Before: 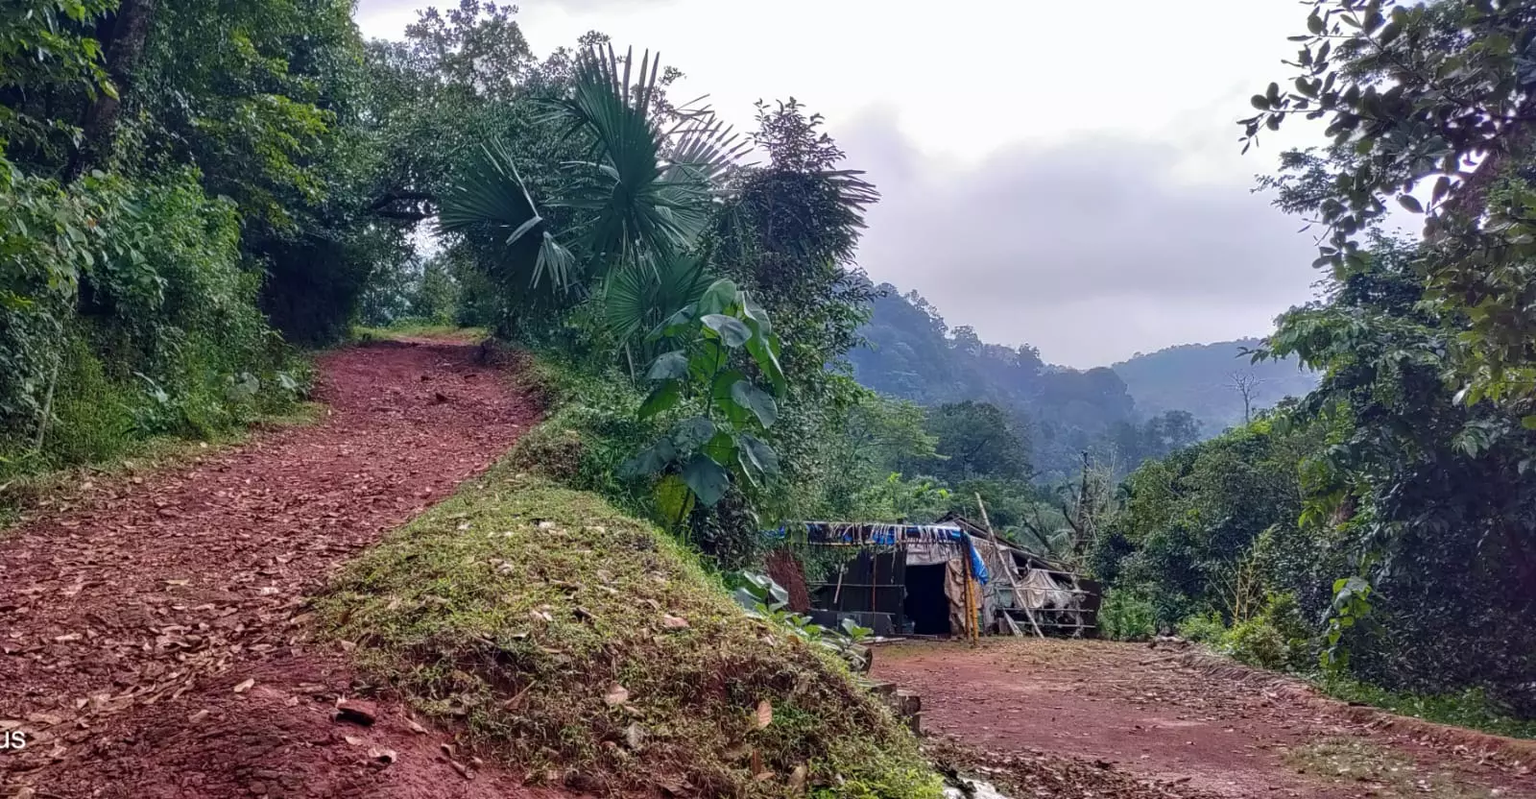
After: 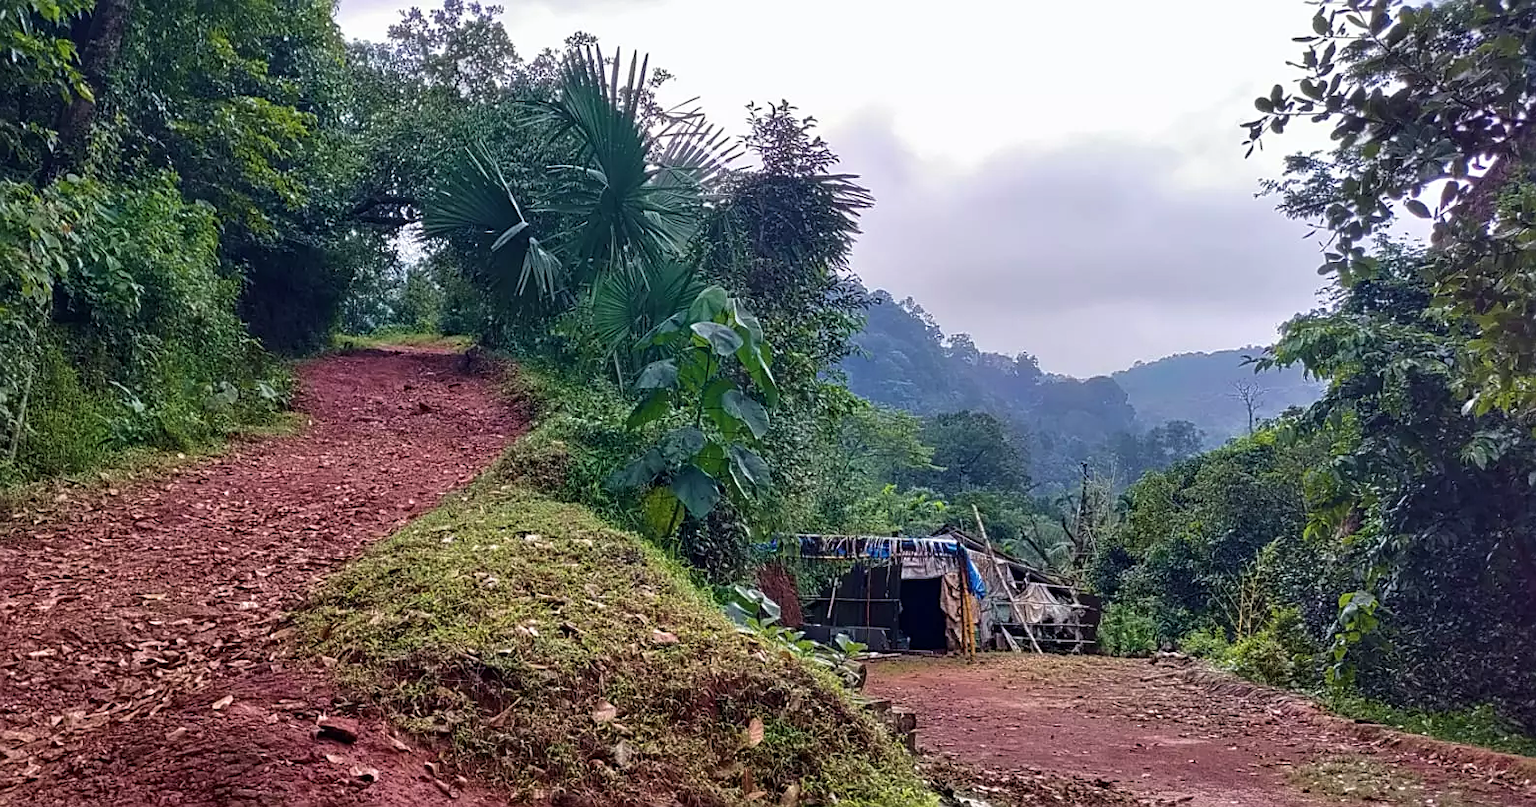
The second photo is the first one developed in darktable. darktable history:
velvia: strength 15%
crop and rotate: left 1.774%, right 0.633%, bottom 1.28%
sharpen: on, module defaults
tone equalizer: on, module defaults
